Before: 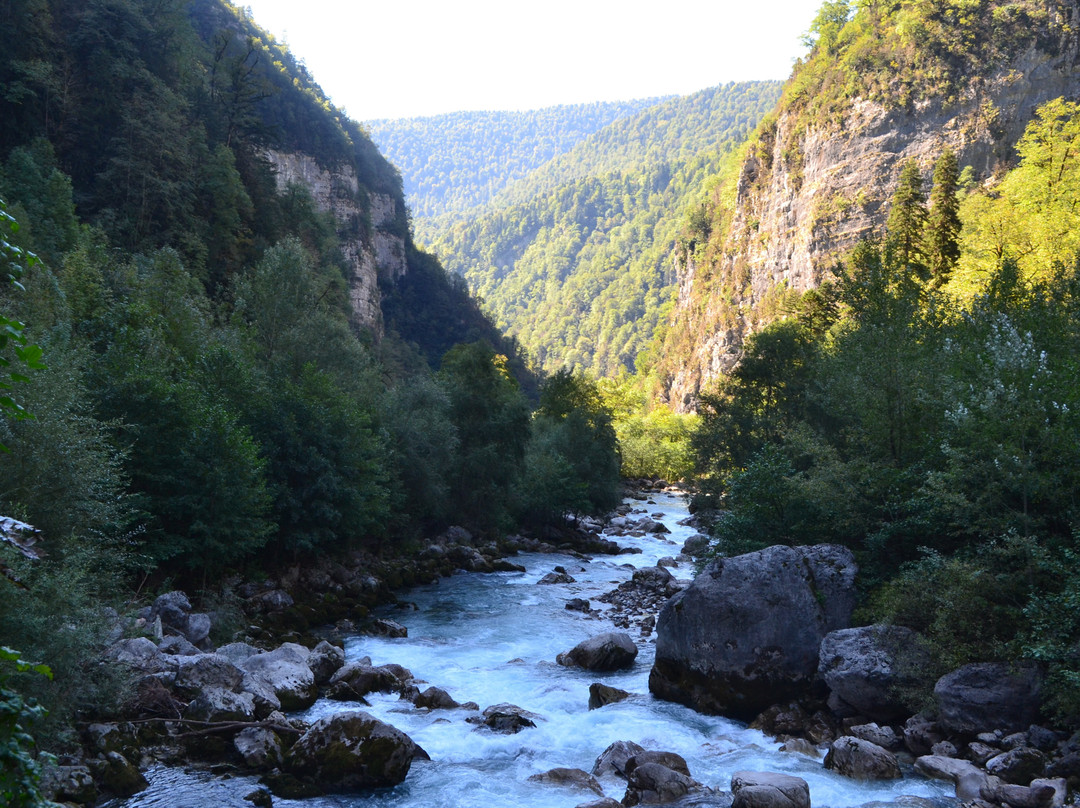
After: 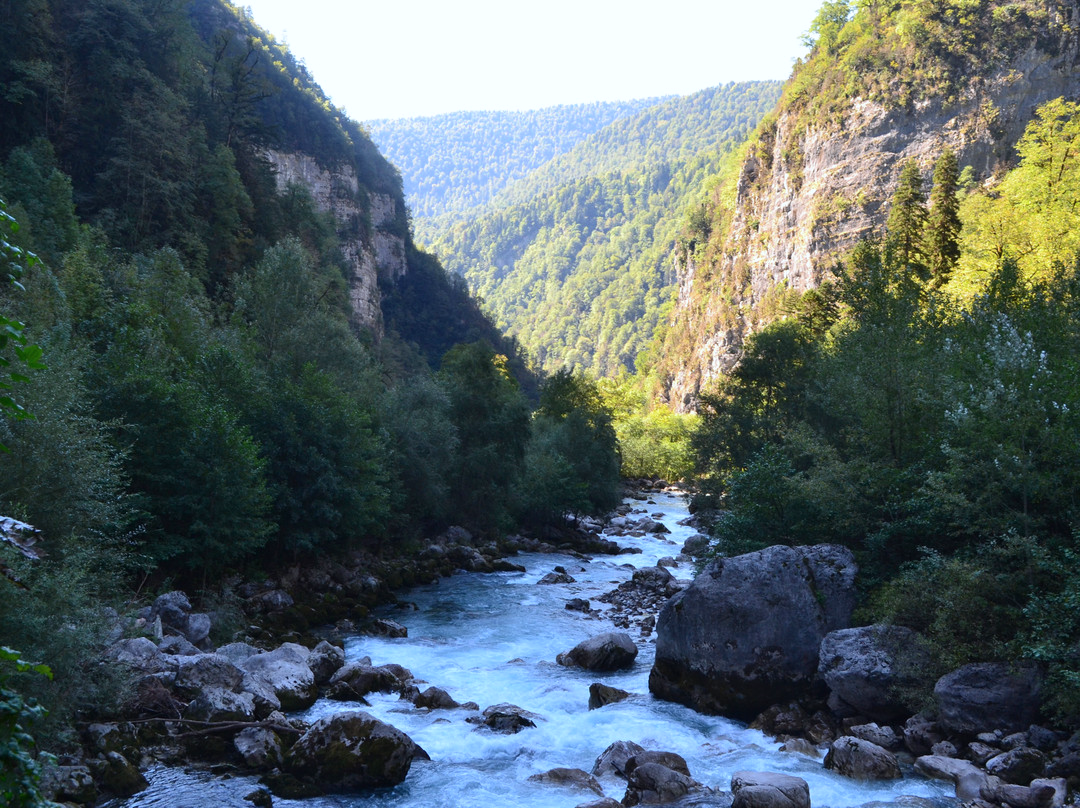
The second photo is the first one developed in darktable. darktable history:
color calibration: x 0.354, y 0.367, temperature 4670.81 K
